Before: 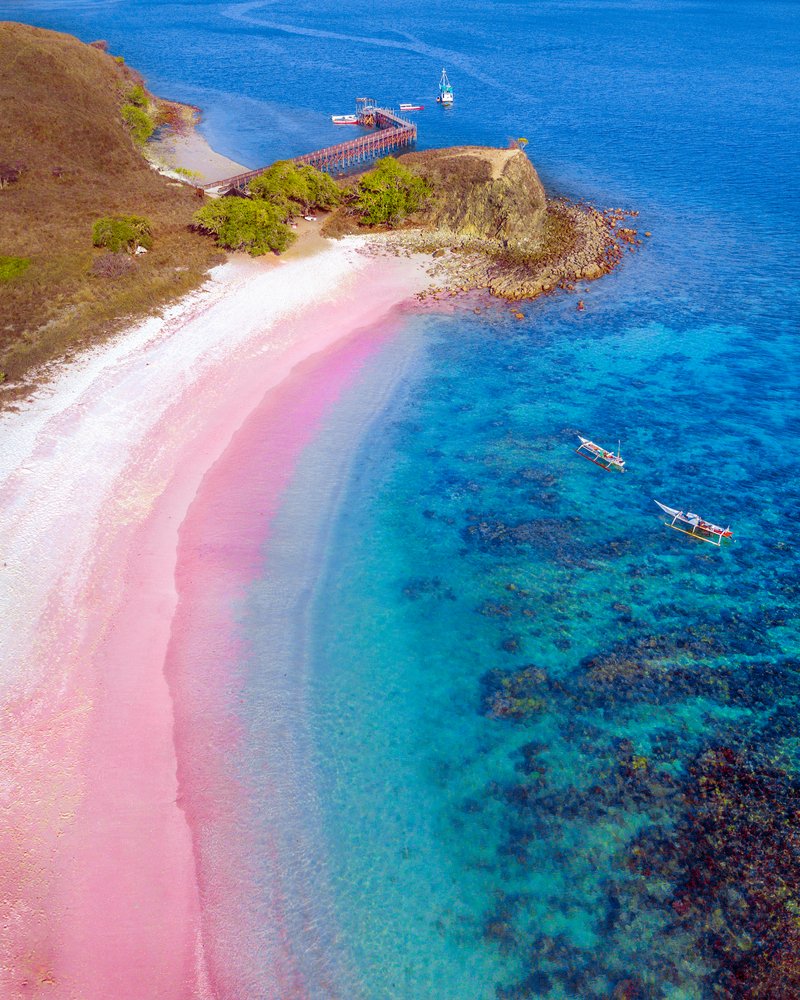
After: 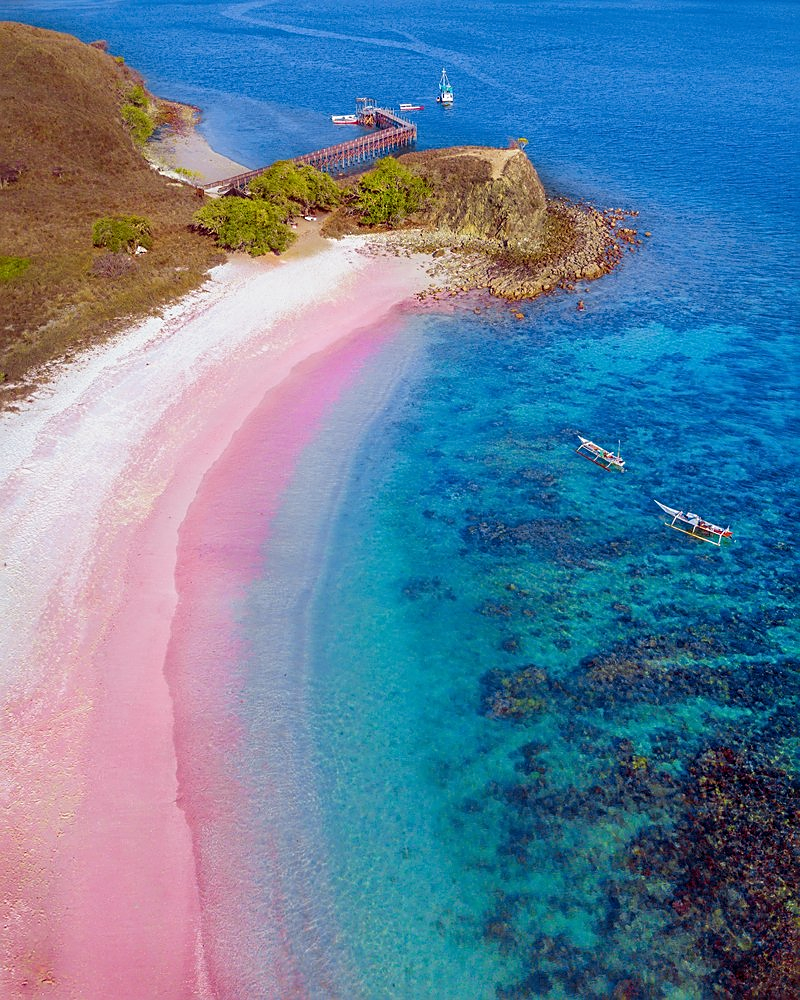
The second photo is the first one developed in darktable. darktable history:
exposure: exposure -0.177 EV, compensate highlight preservation false
sharpen: on, module defaults
tone equalizer: on, module defaults
